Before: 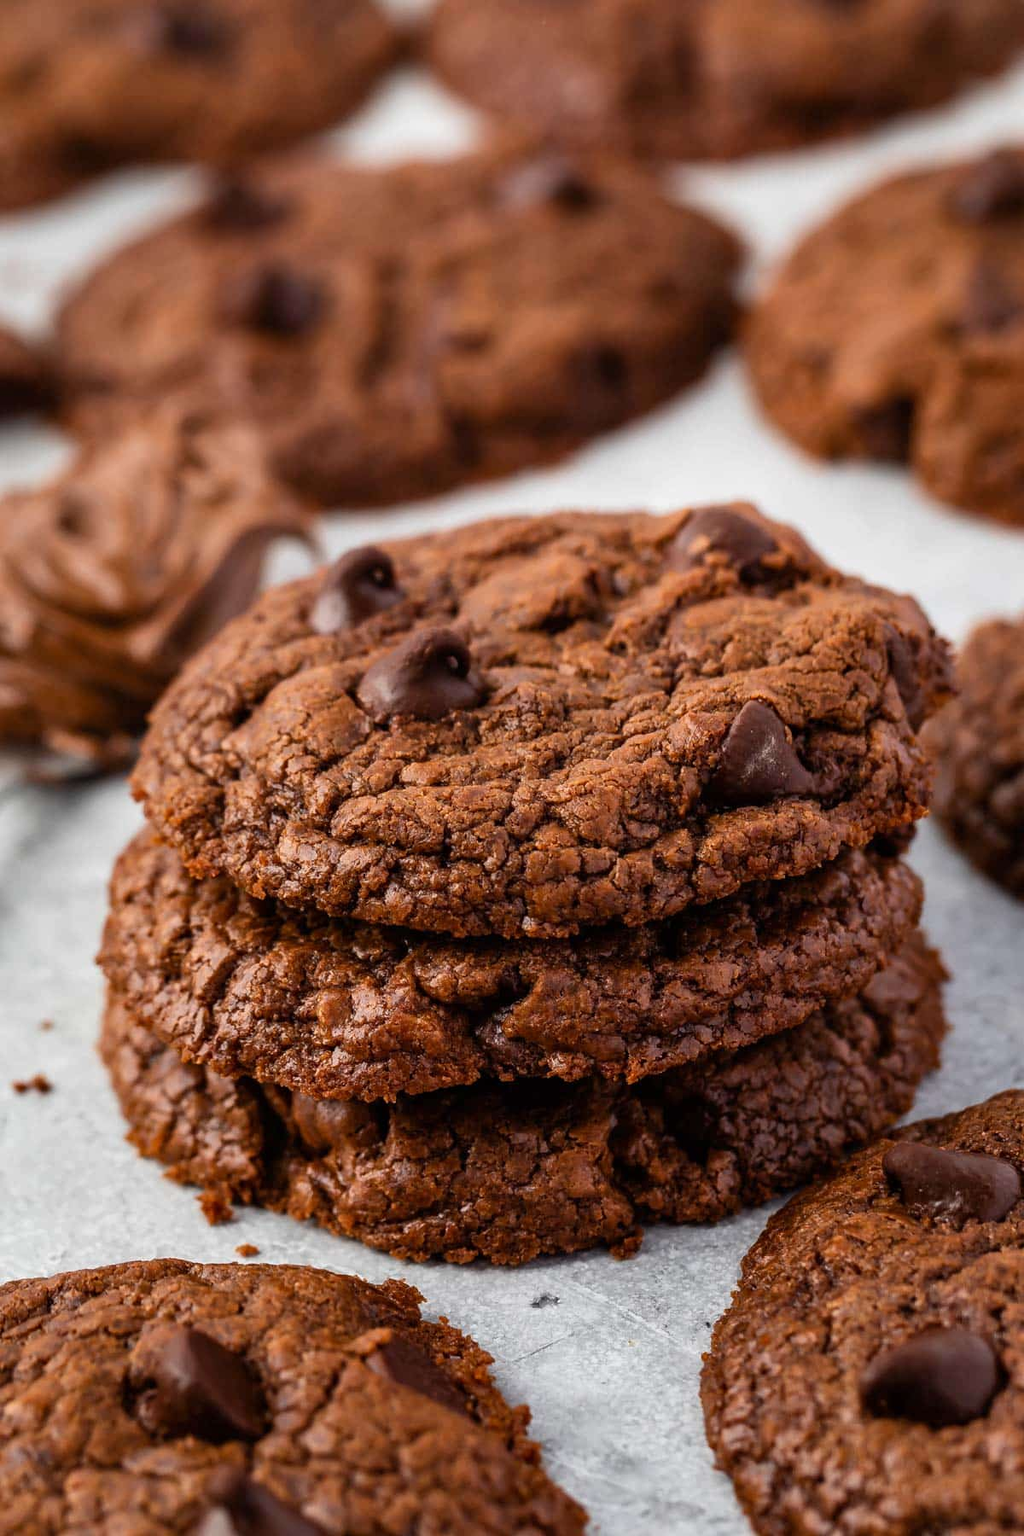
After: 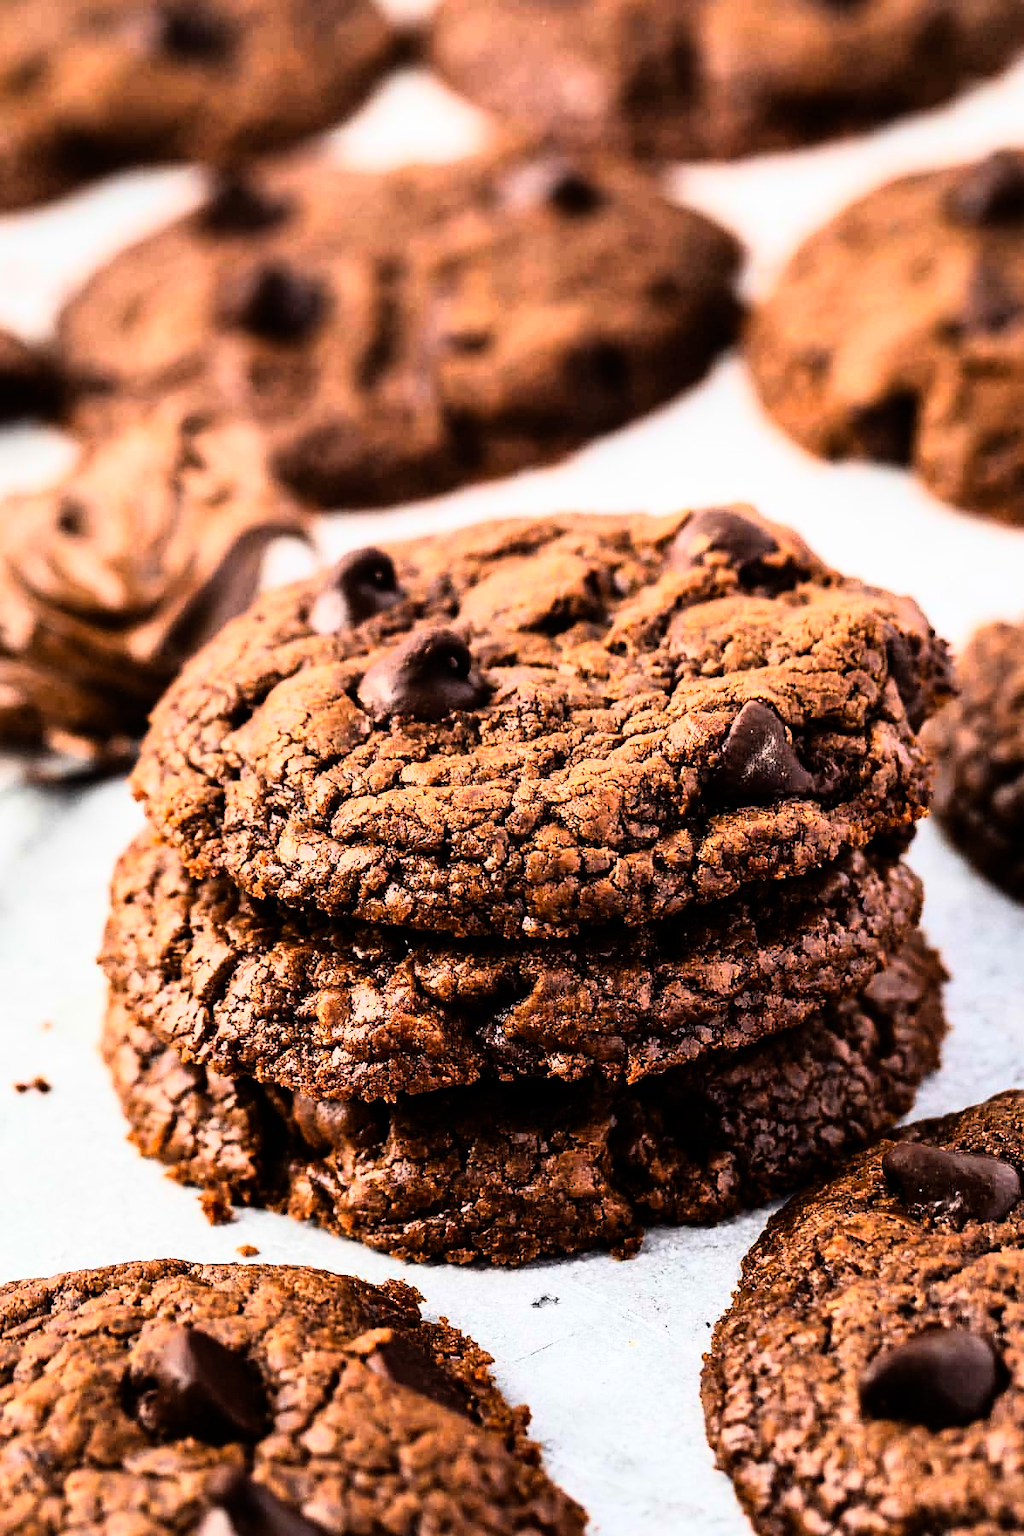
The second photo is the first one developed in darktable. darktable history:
sharpen: radius 1
rgb curve: curves: ch0 [(0, 0) (0.21, 0.15) (0.24, 0.21) (0.5, 0.75) (0.75, 0.96) (0.89, 0.99) (1, 1)]; ch1 [(0, 0.02) (0.21, 0.13) (0.25, 0.2) (0.5, 0.67) (0.75, 0.9) (0.89, 0.97) (1, 1)]; ch2 [(0, 0.02) (0.21, 0.13) (0.25, 0.2) (0.5, 0.67) (0.75, 0.9) (0.89, 0.97) (1, 1)], compensate middle gray true
